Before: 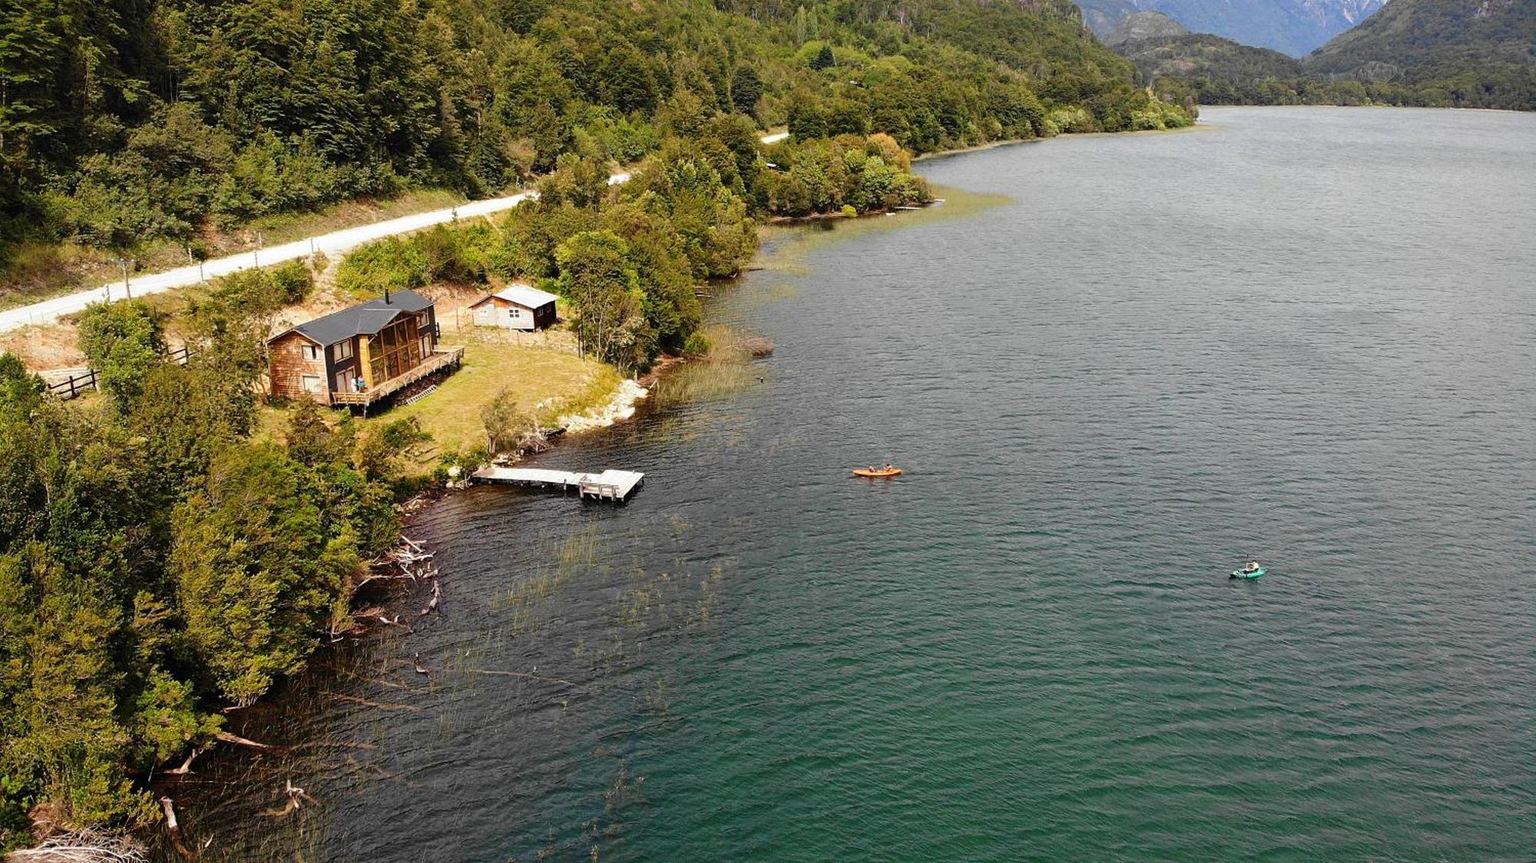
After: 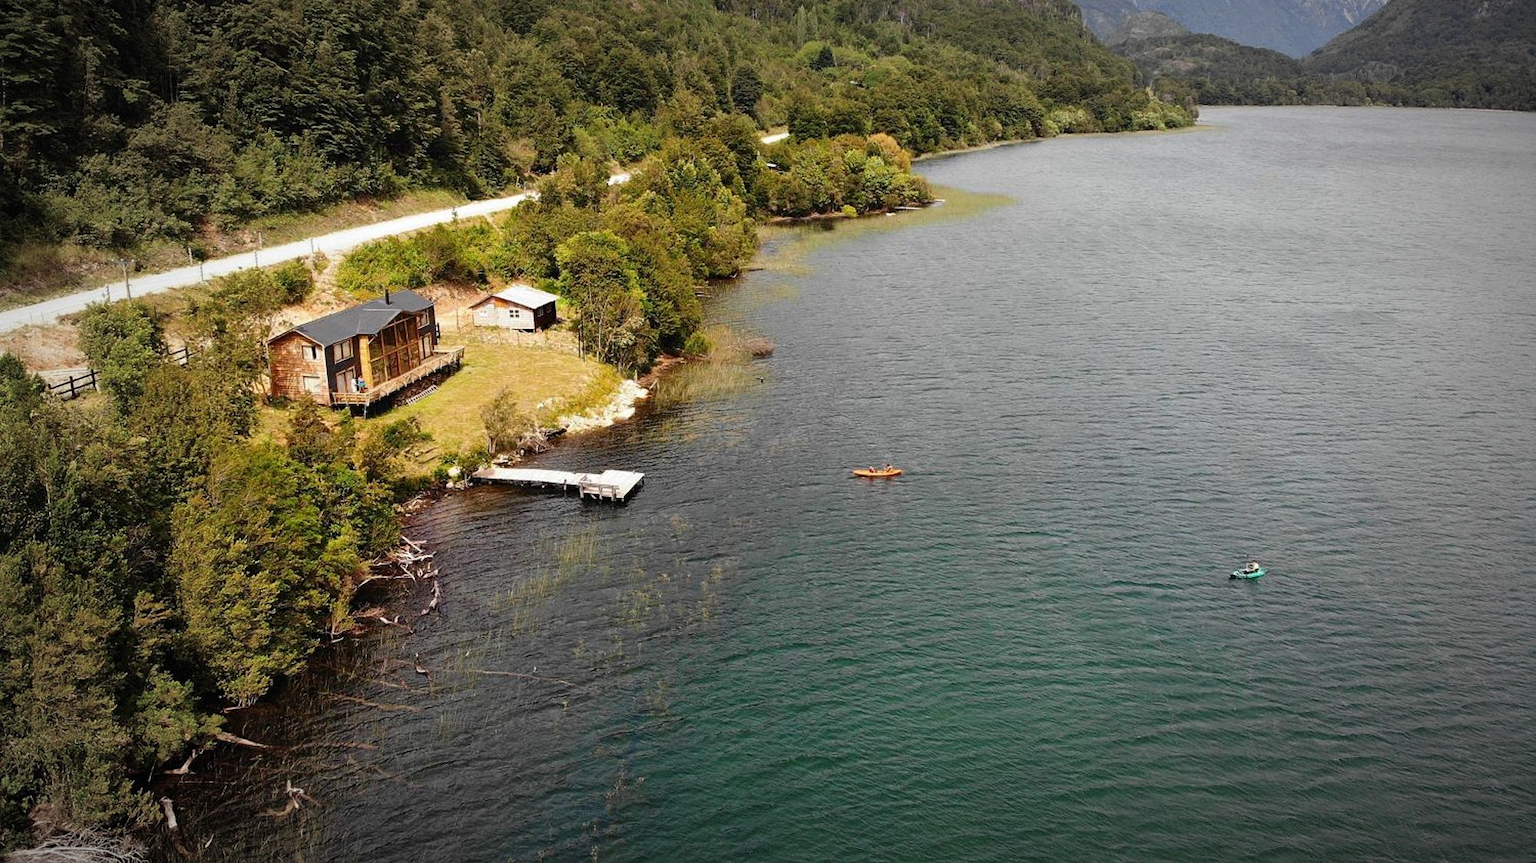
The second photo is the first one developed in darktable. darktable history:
vignetting: fall-off start 67.9%, fall-off radius 68.5%, brightness -0.575, automatic ratio true
